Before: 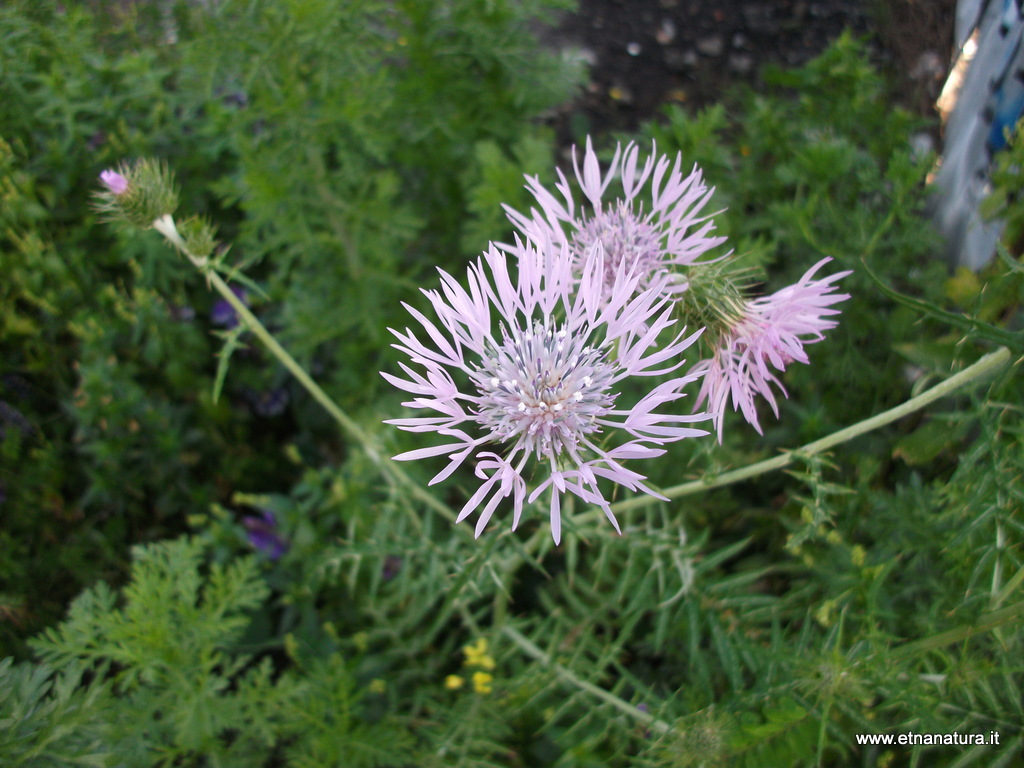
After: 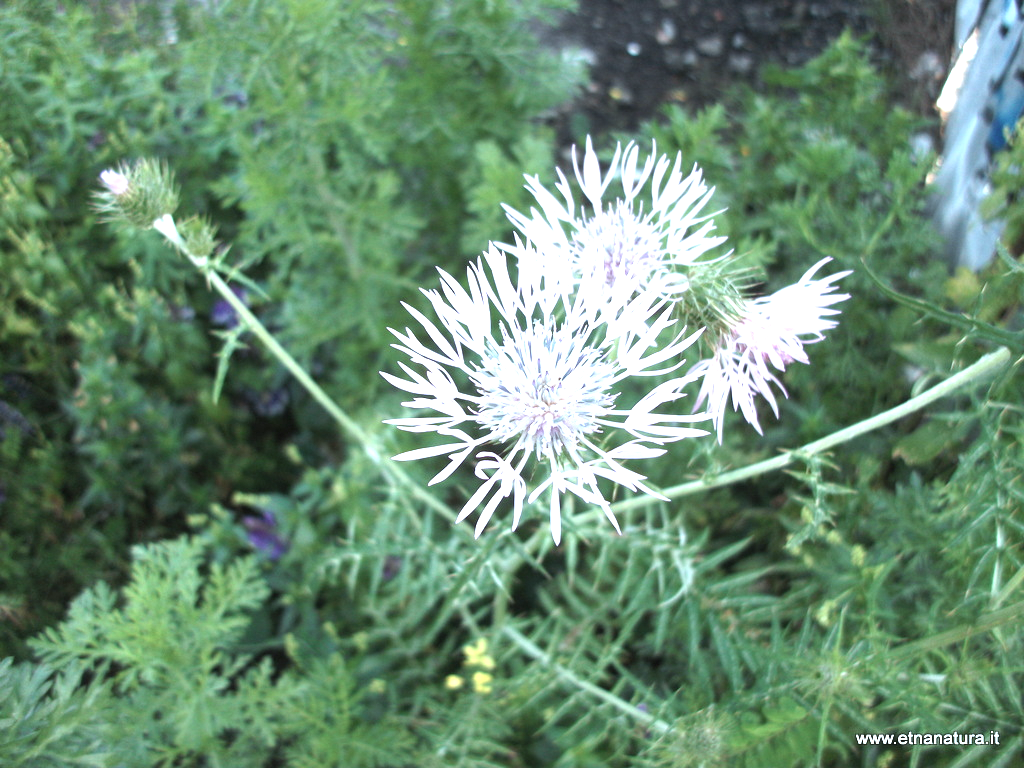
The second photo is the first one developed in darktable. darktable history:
exposure: black level correction 0, exposure 1.448 EV, compensate highlight preservation false
color correction: highlights a* -12.32, highlights b* -17.4, saturation 0.706
